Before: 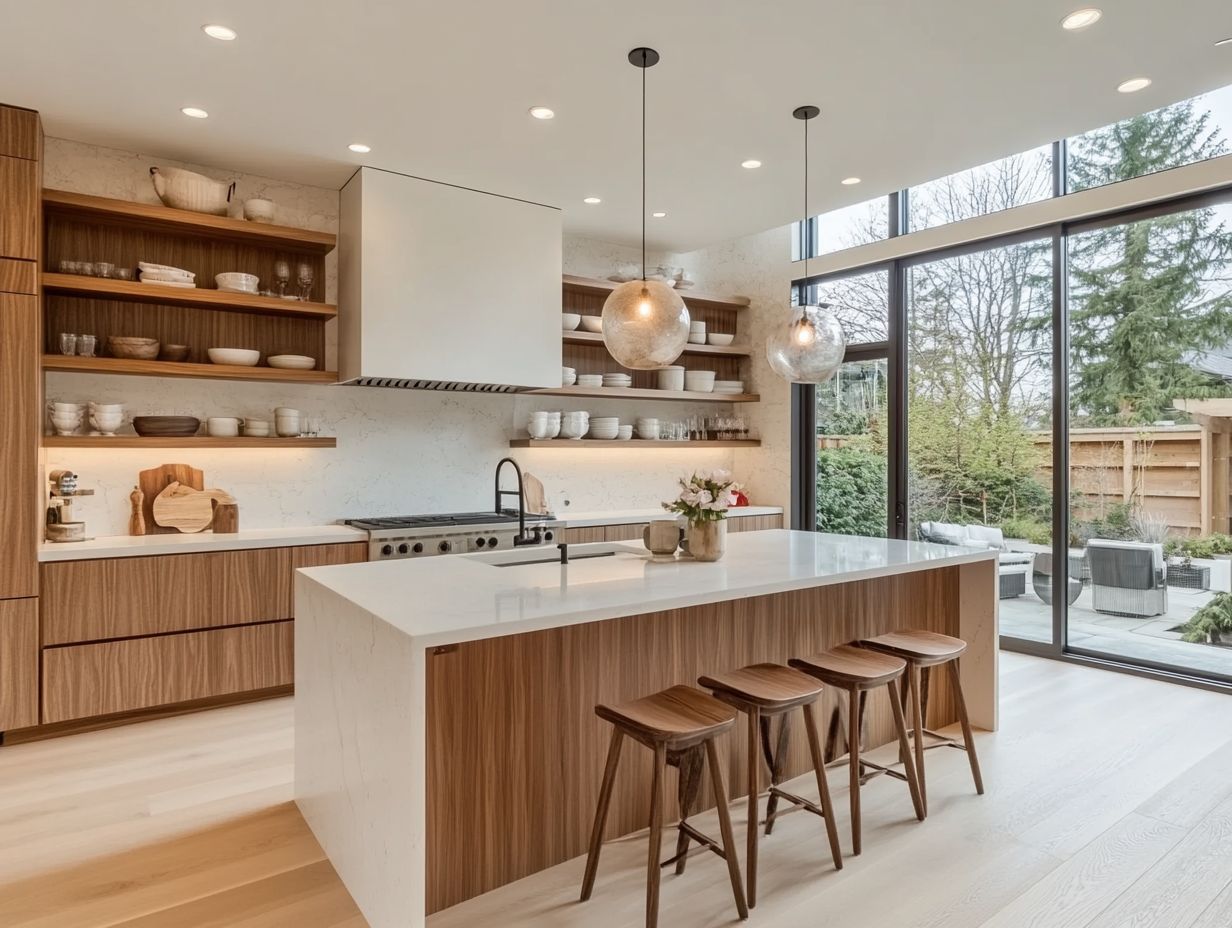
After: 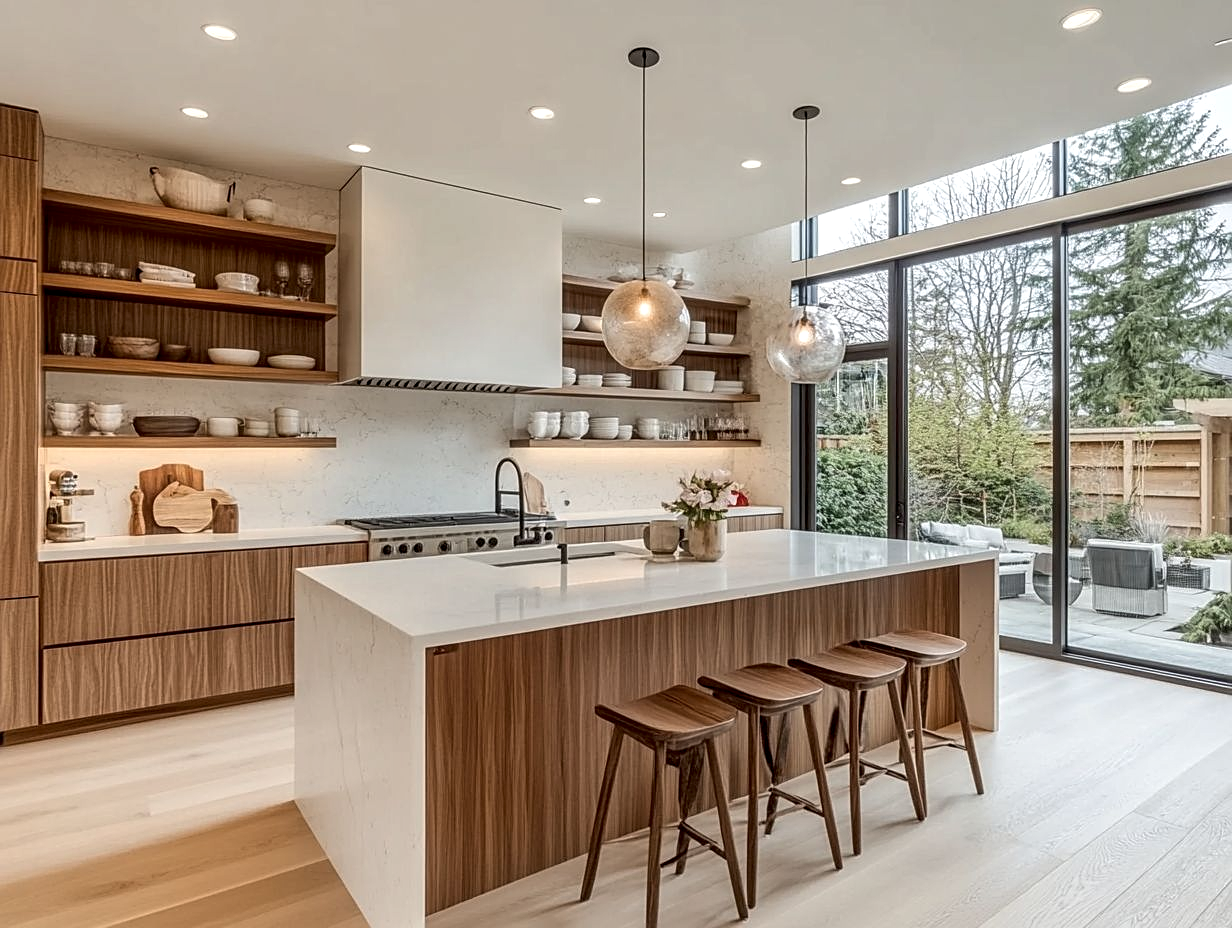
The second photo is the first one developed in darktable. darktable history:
sharpen: on, module defaults
local contrast: detail 150%
contrast equalizer: octaves 7, y [[0.6 ×6], [0.55 ×6], [0 ×6], [0 ×6], [0 ×6]], mix -0.3
